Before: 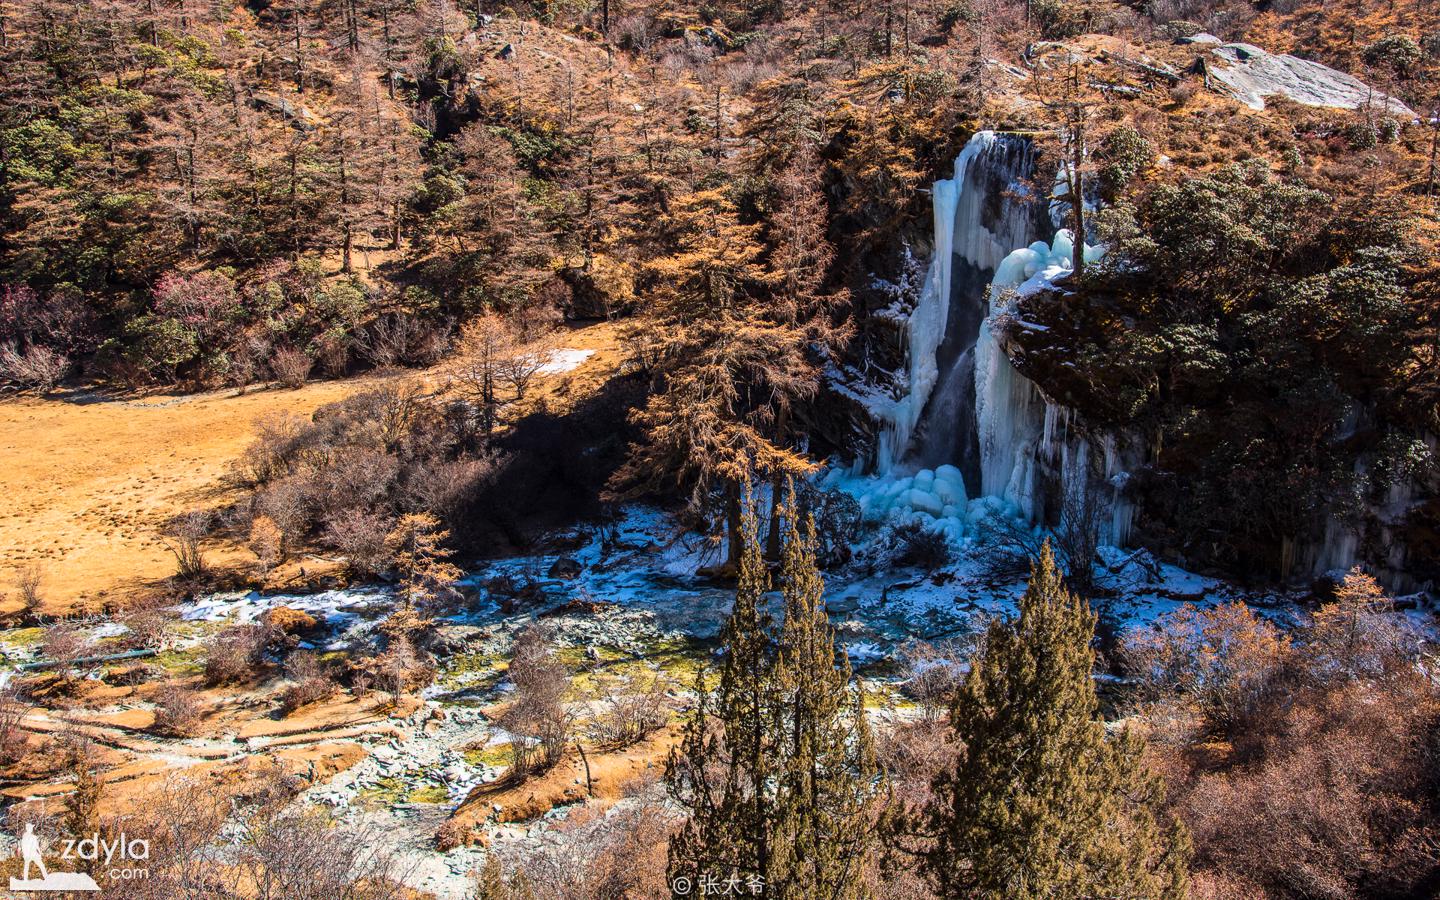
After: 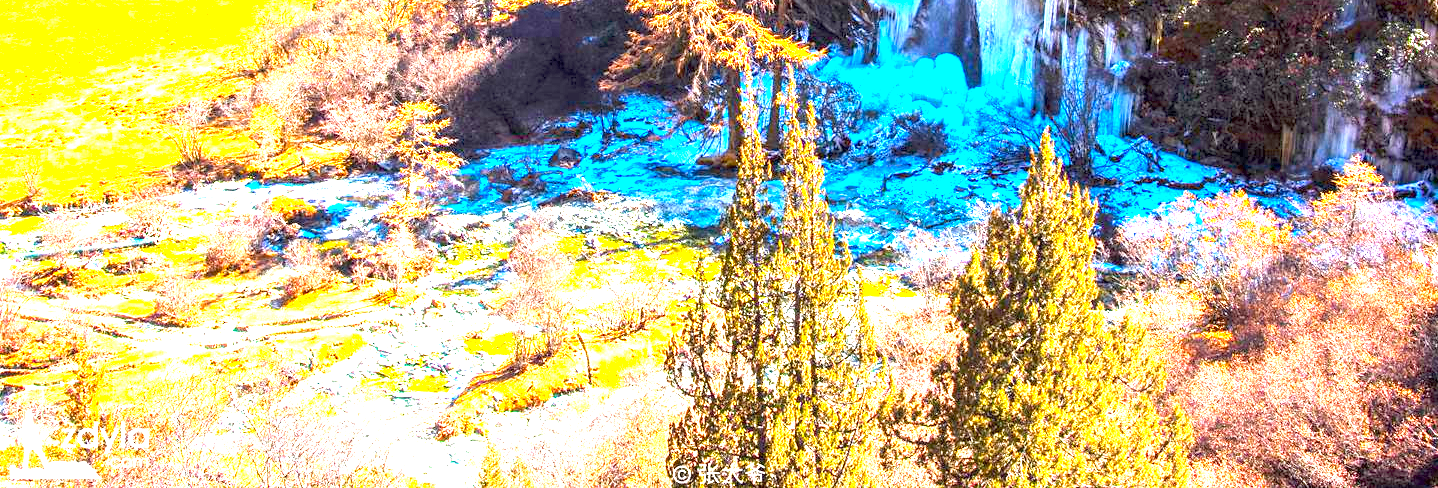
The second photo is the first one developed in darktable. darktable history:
color balance rgb: linear chroma grading › global chroma 9.003%, perceptual saturation grading › global saturation 19.615%
contrast brightness saturation: brightness 0.087, saturation 0.191
crop and rotate: top 45.732%, right 0.11%
exposure: exposure 2.908 EV, compensate highlight preservation false
